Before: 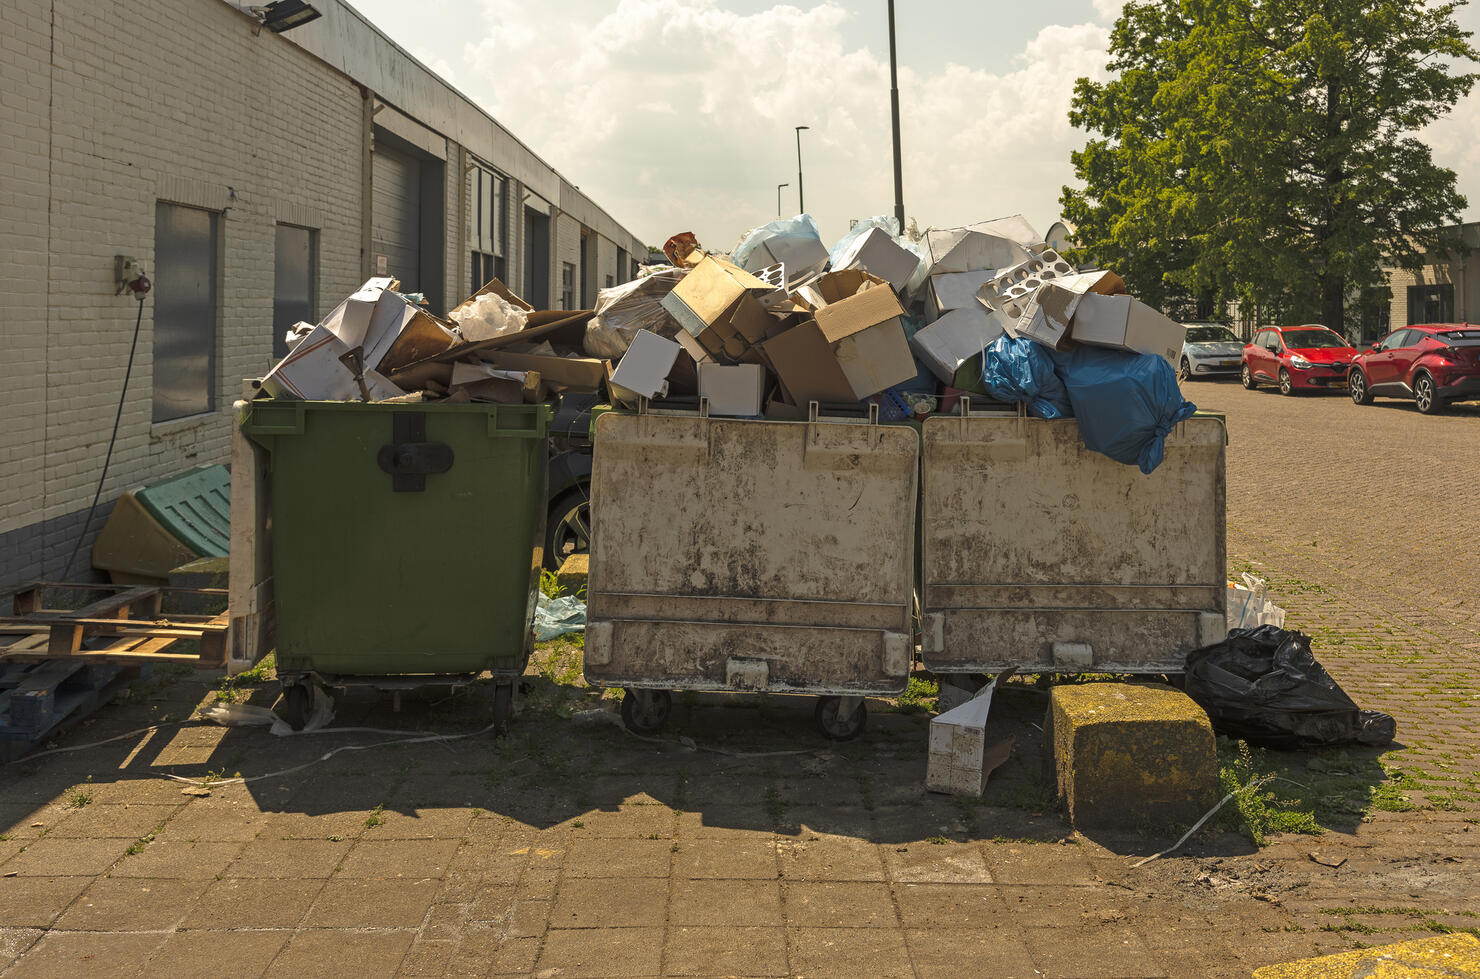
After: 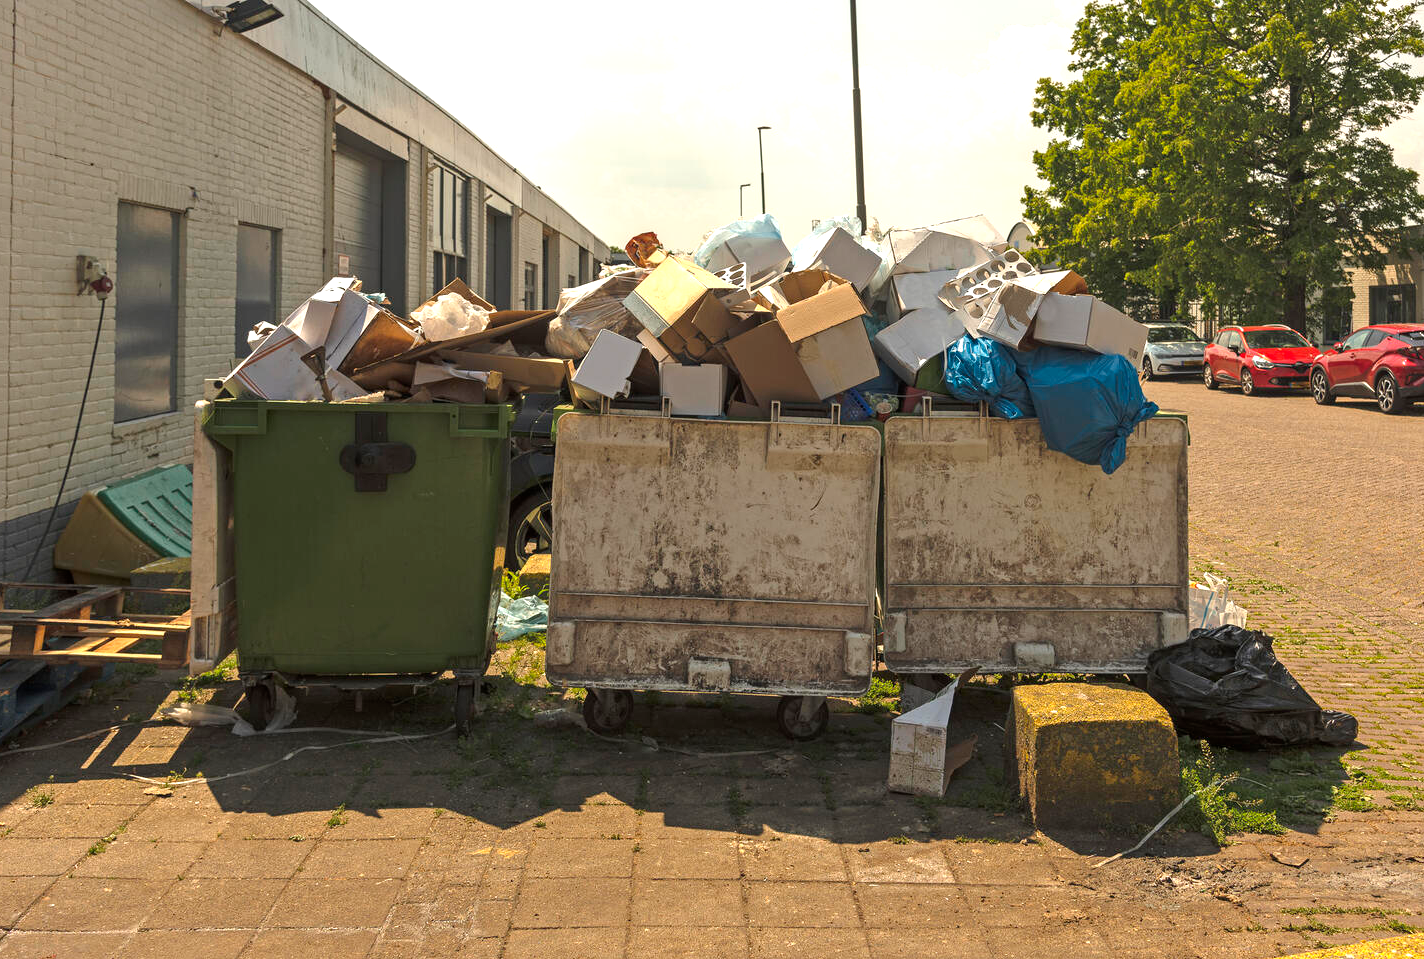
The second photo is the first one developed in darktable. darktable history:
crop and rotate: left 2.57%, right 1.205%, bottom 2.033%
exposure: exposure 0.564 EV, compensate highlight preservation false
